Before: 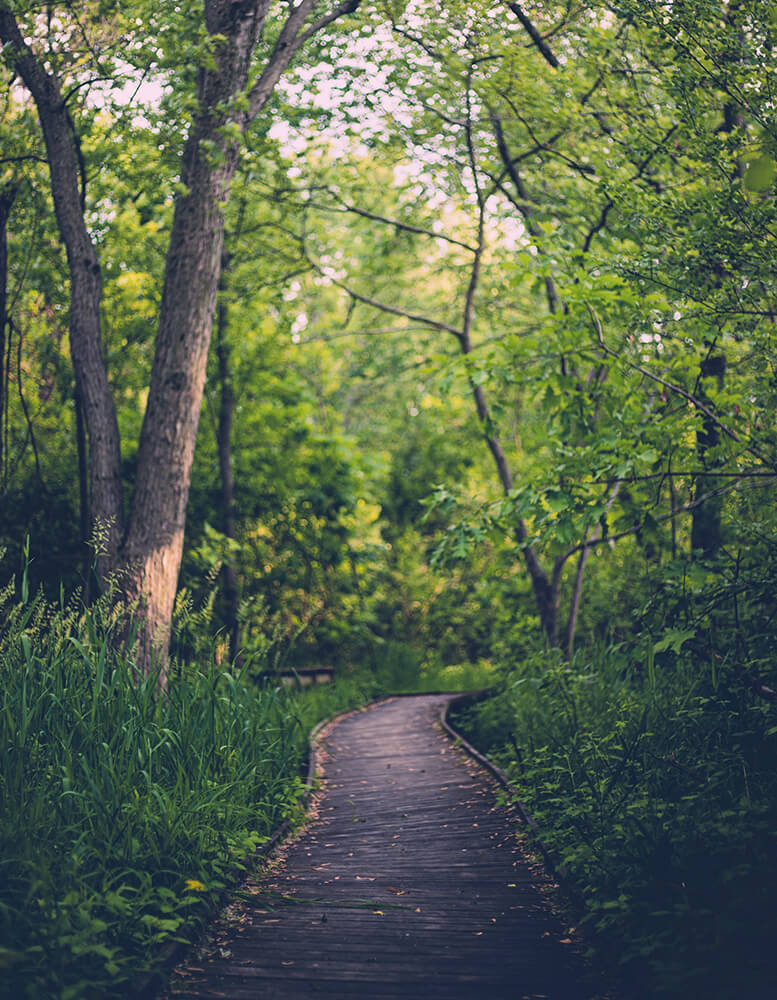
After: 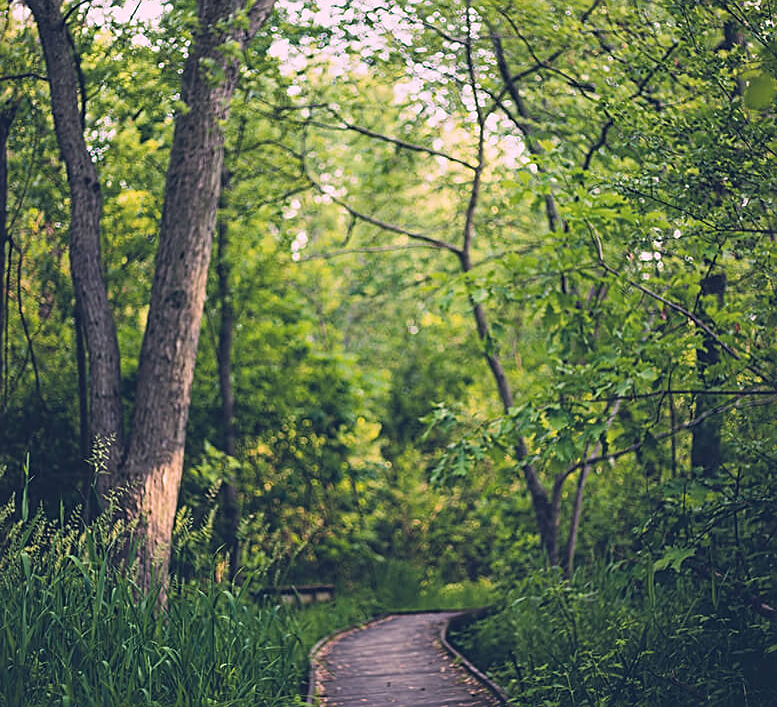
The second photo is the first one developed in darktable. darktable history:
sharpen: on, module defaults
exposure: exposure 0.078 EV, compensate highlight preservation false
tone equalizer: on, module defaults
crop and rotate: top 8.293%, bottom 20.996%
